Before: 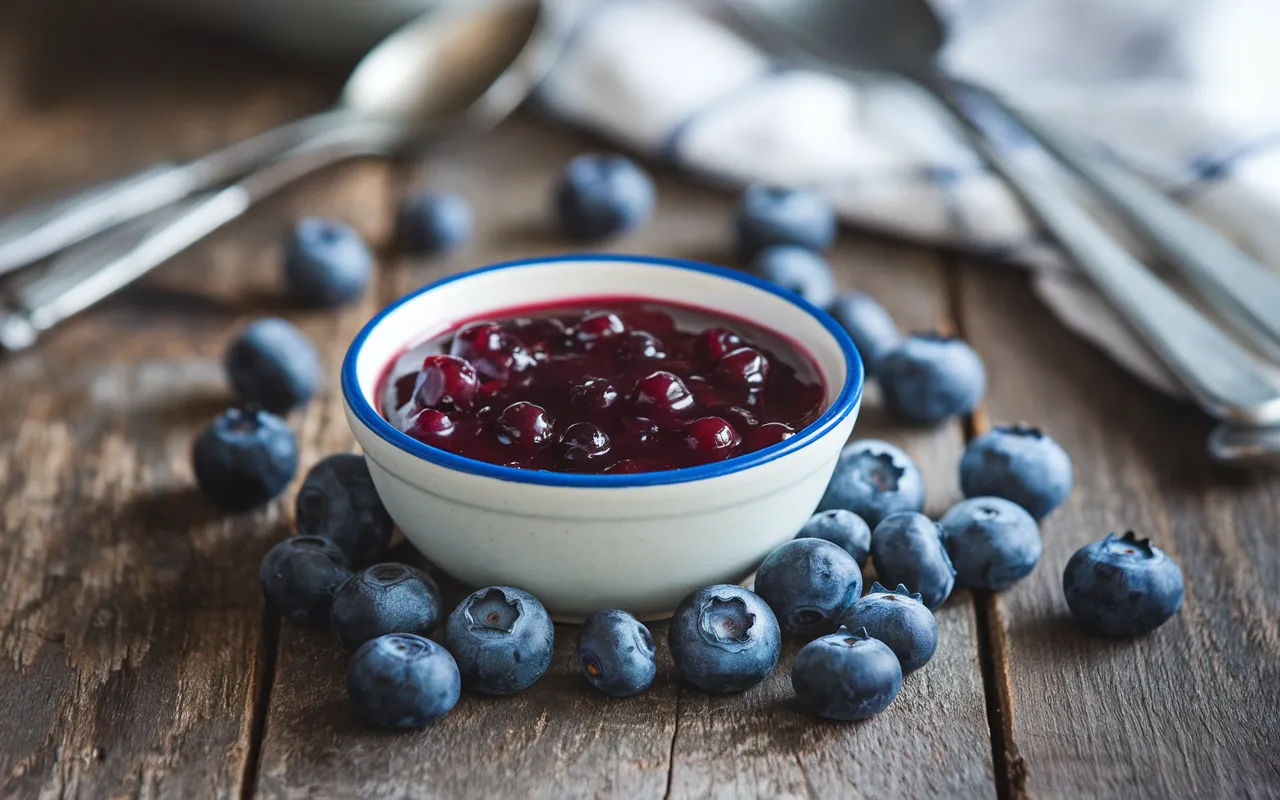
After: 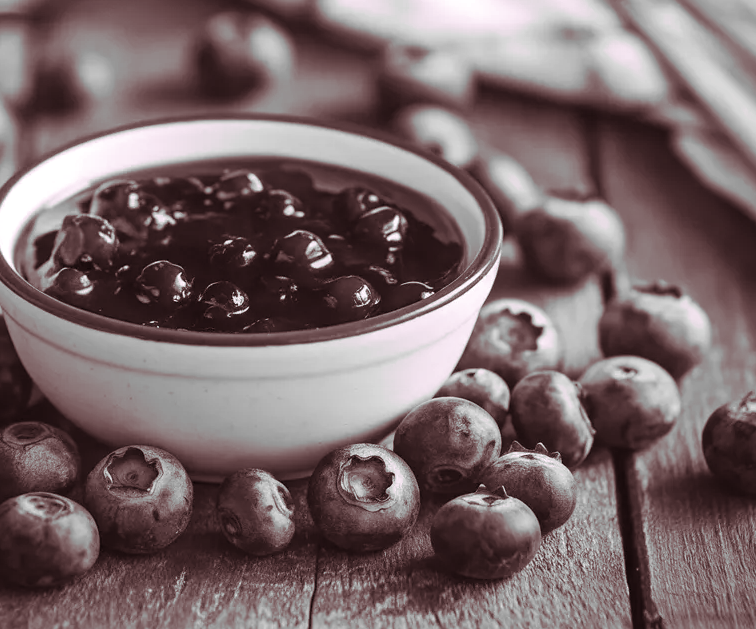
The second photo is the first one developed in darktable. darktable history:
split-toning: highlights › hue 298.8°, highlights › saturation 0.73, compress 41.76%
crop and rotate: left 28.256%, top 17.734%, right 12.656%, bottom 3.573%
white balance: red 1.138, green 0.996, blue 0.812
monochrome: on, module defaults
tone equalizer: on, module defaults
